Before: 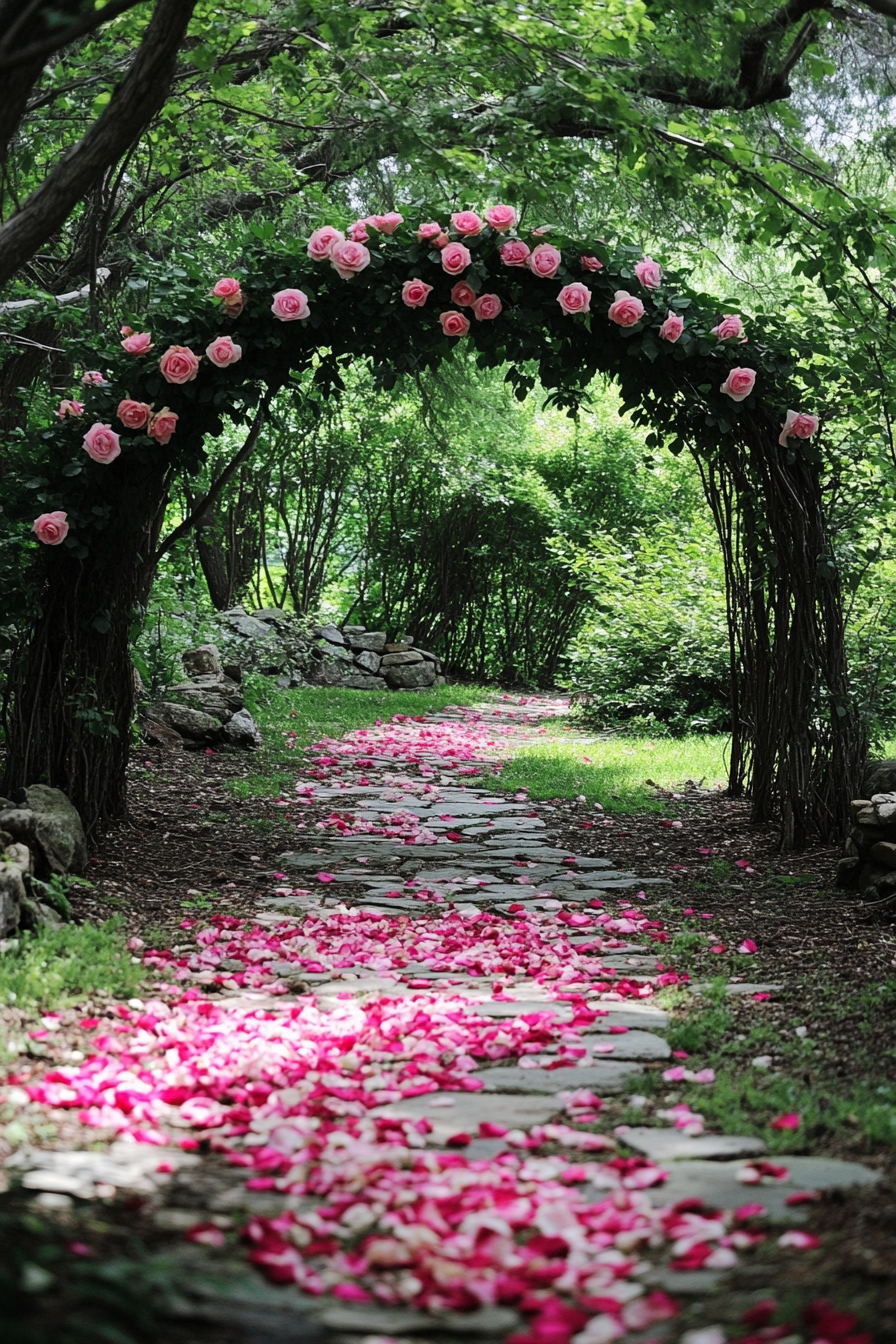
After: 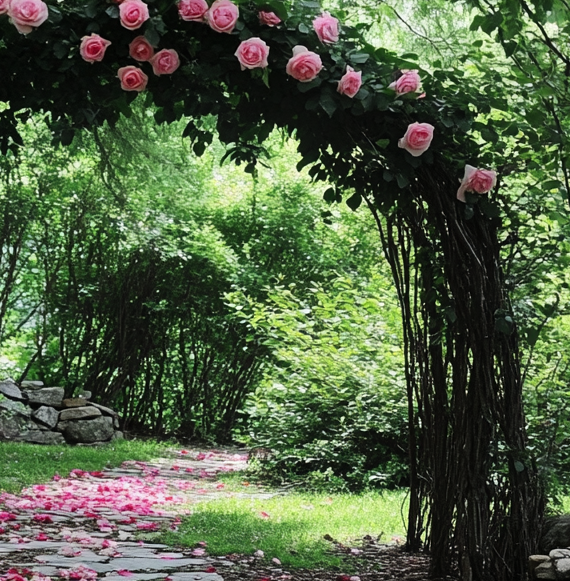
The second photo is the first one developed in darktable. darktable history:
bloom: size 13.65%, threshold 98.39%, strength 4.82%
crop: left 36.005%, top 18.293%, right 0.31%, bottom 38.444%
